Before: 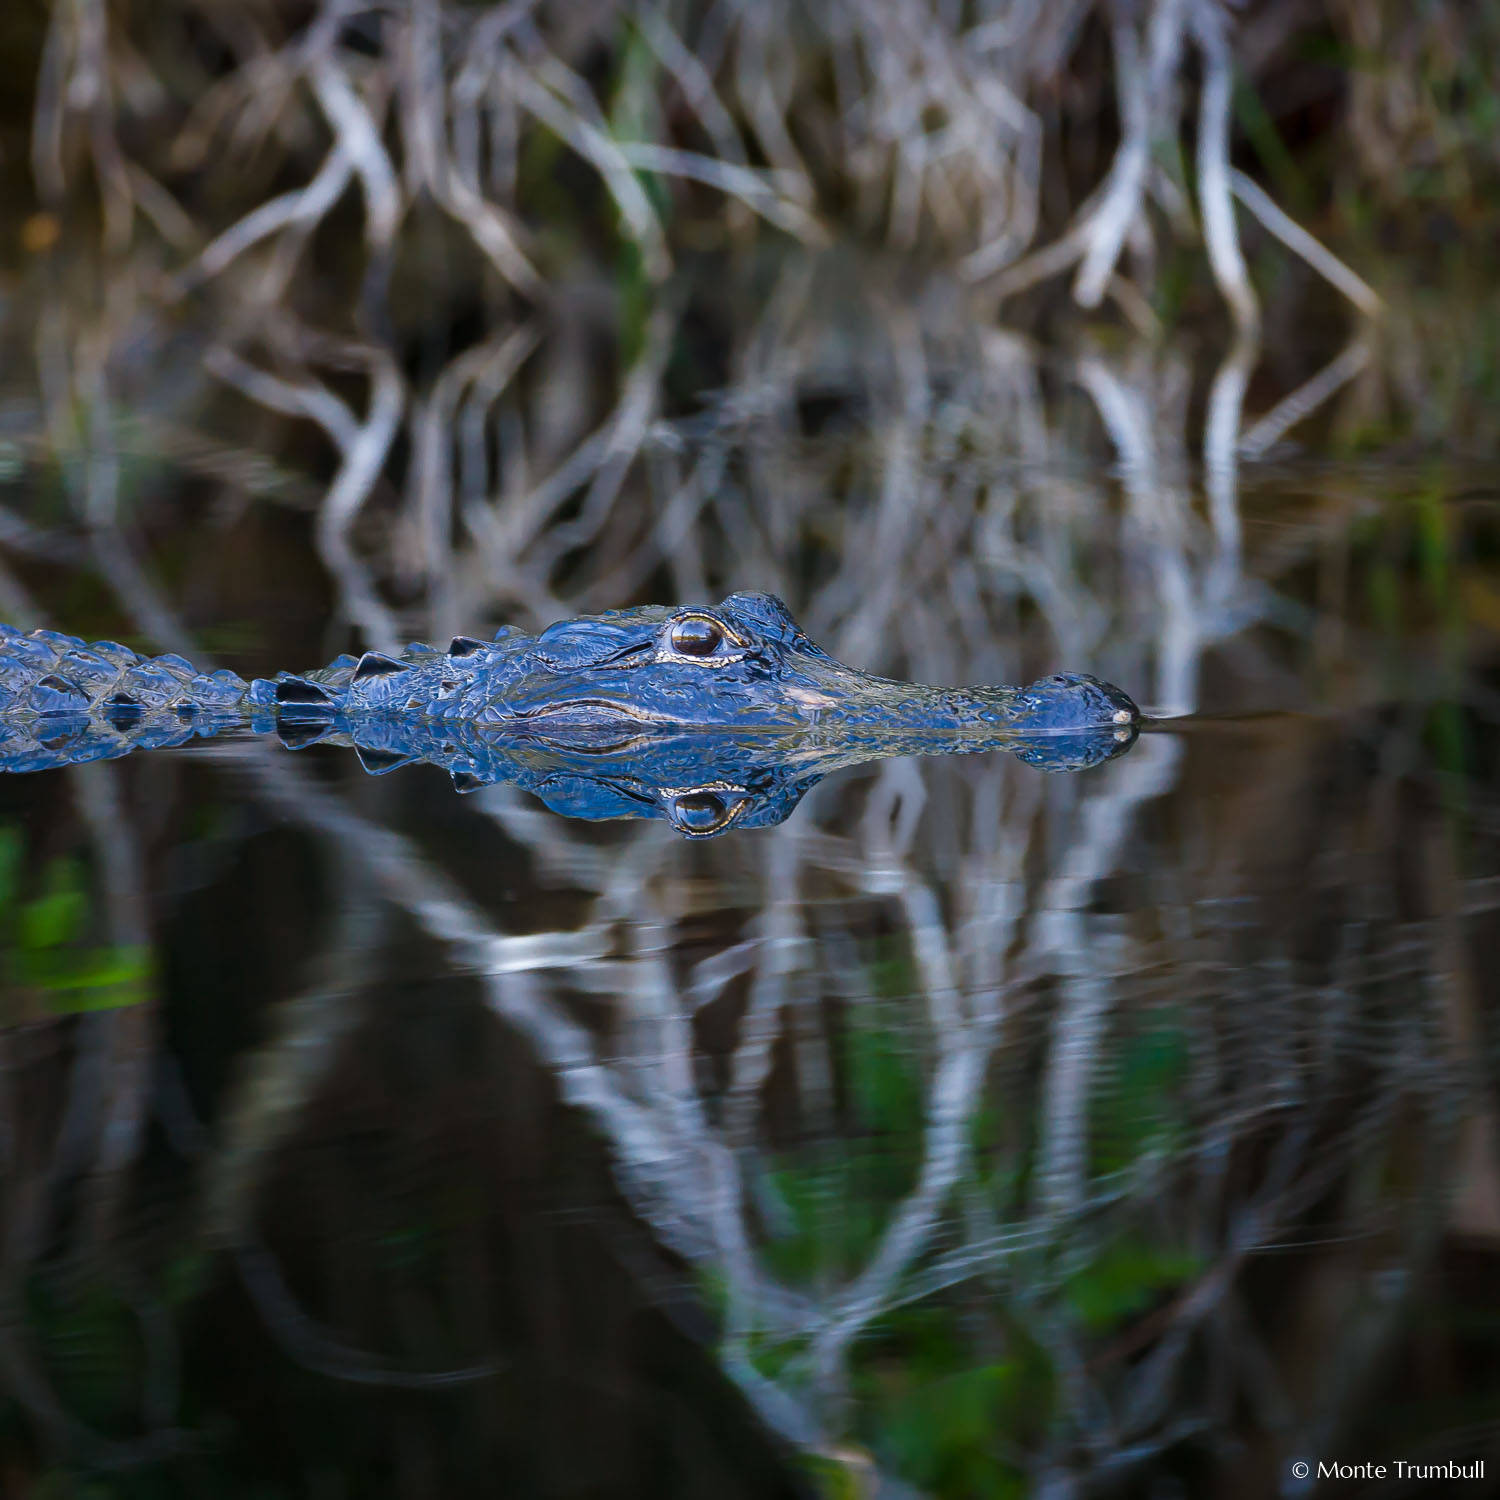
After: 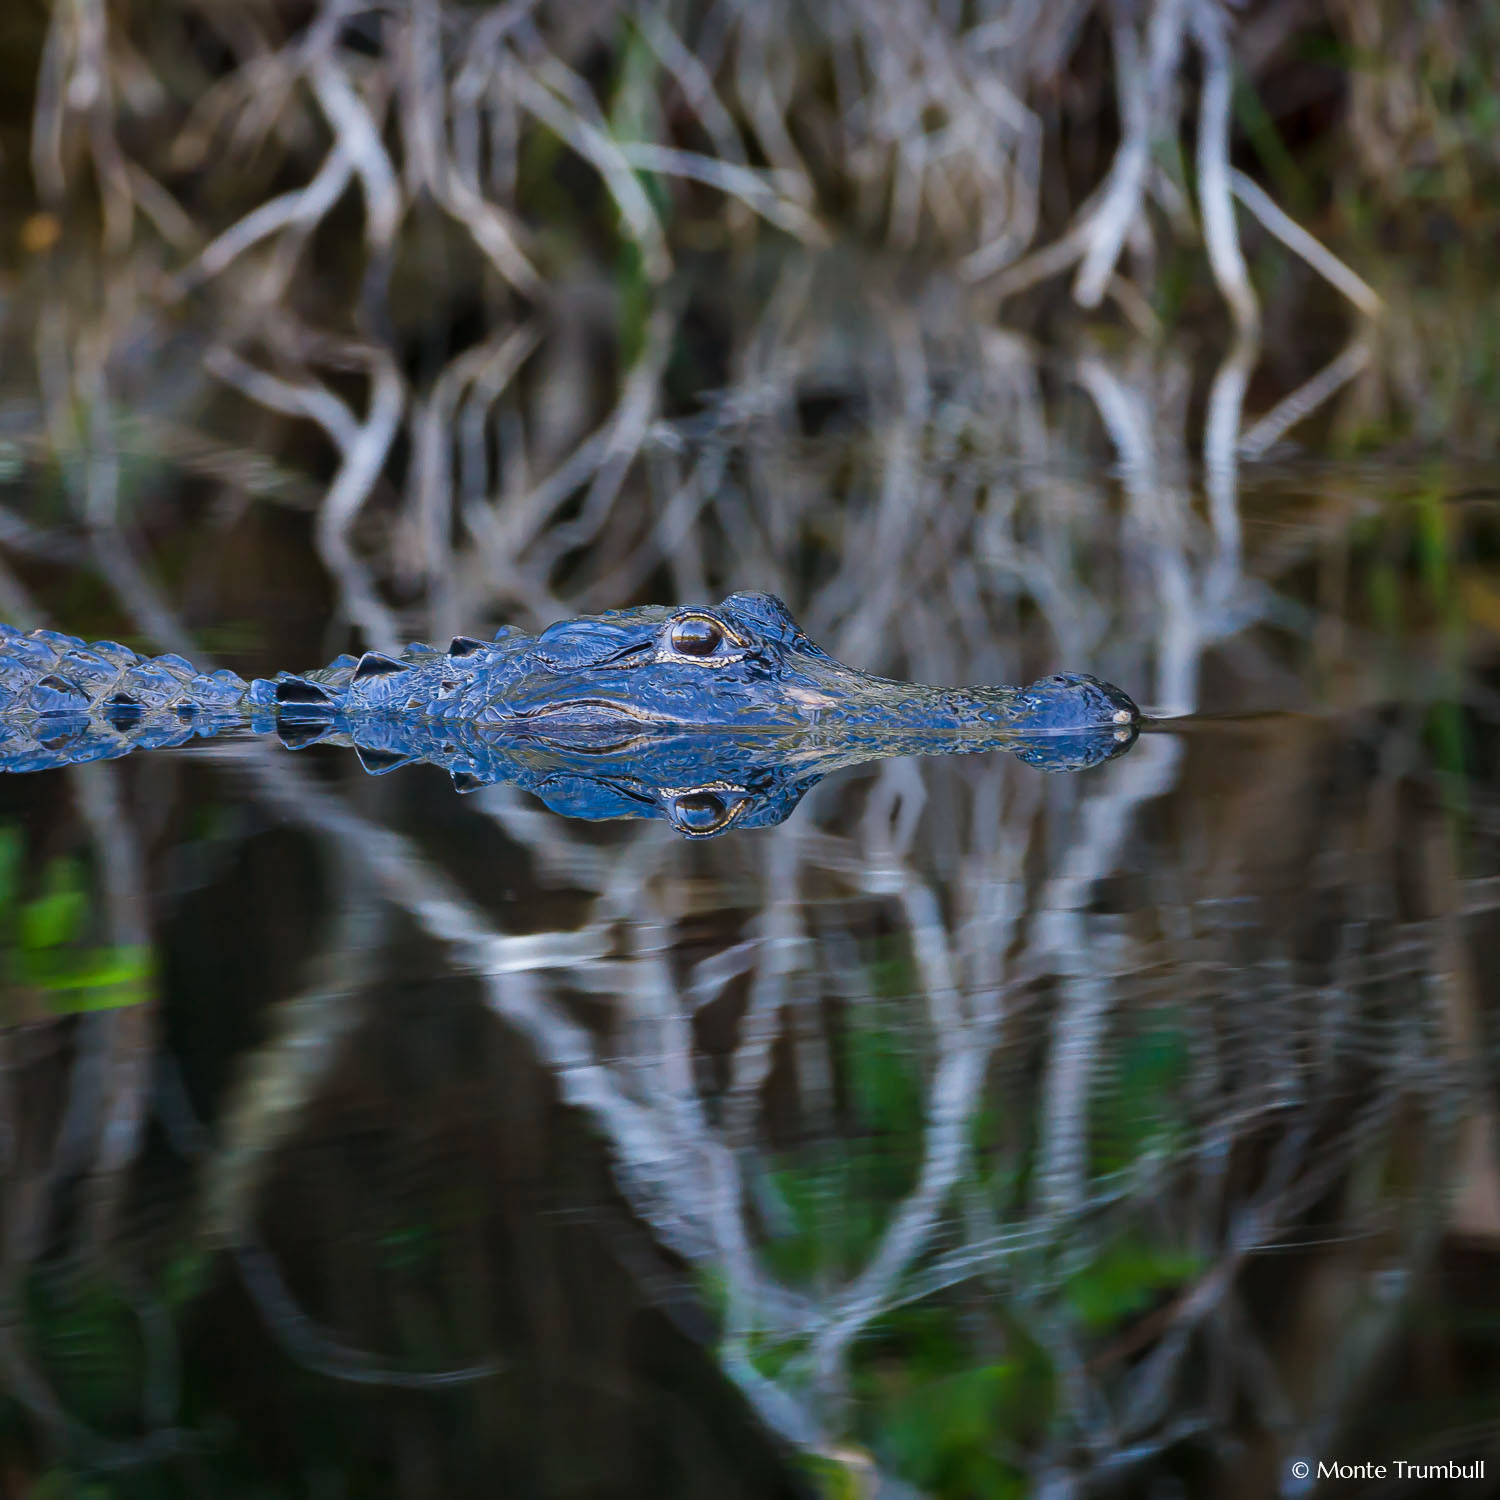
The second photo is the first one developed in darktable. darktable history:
shadows and highlights: white point adjustment -3.46, highlights -63.6, soften with gaussian
